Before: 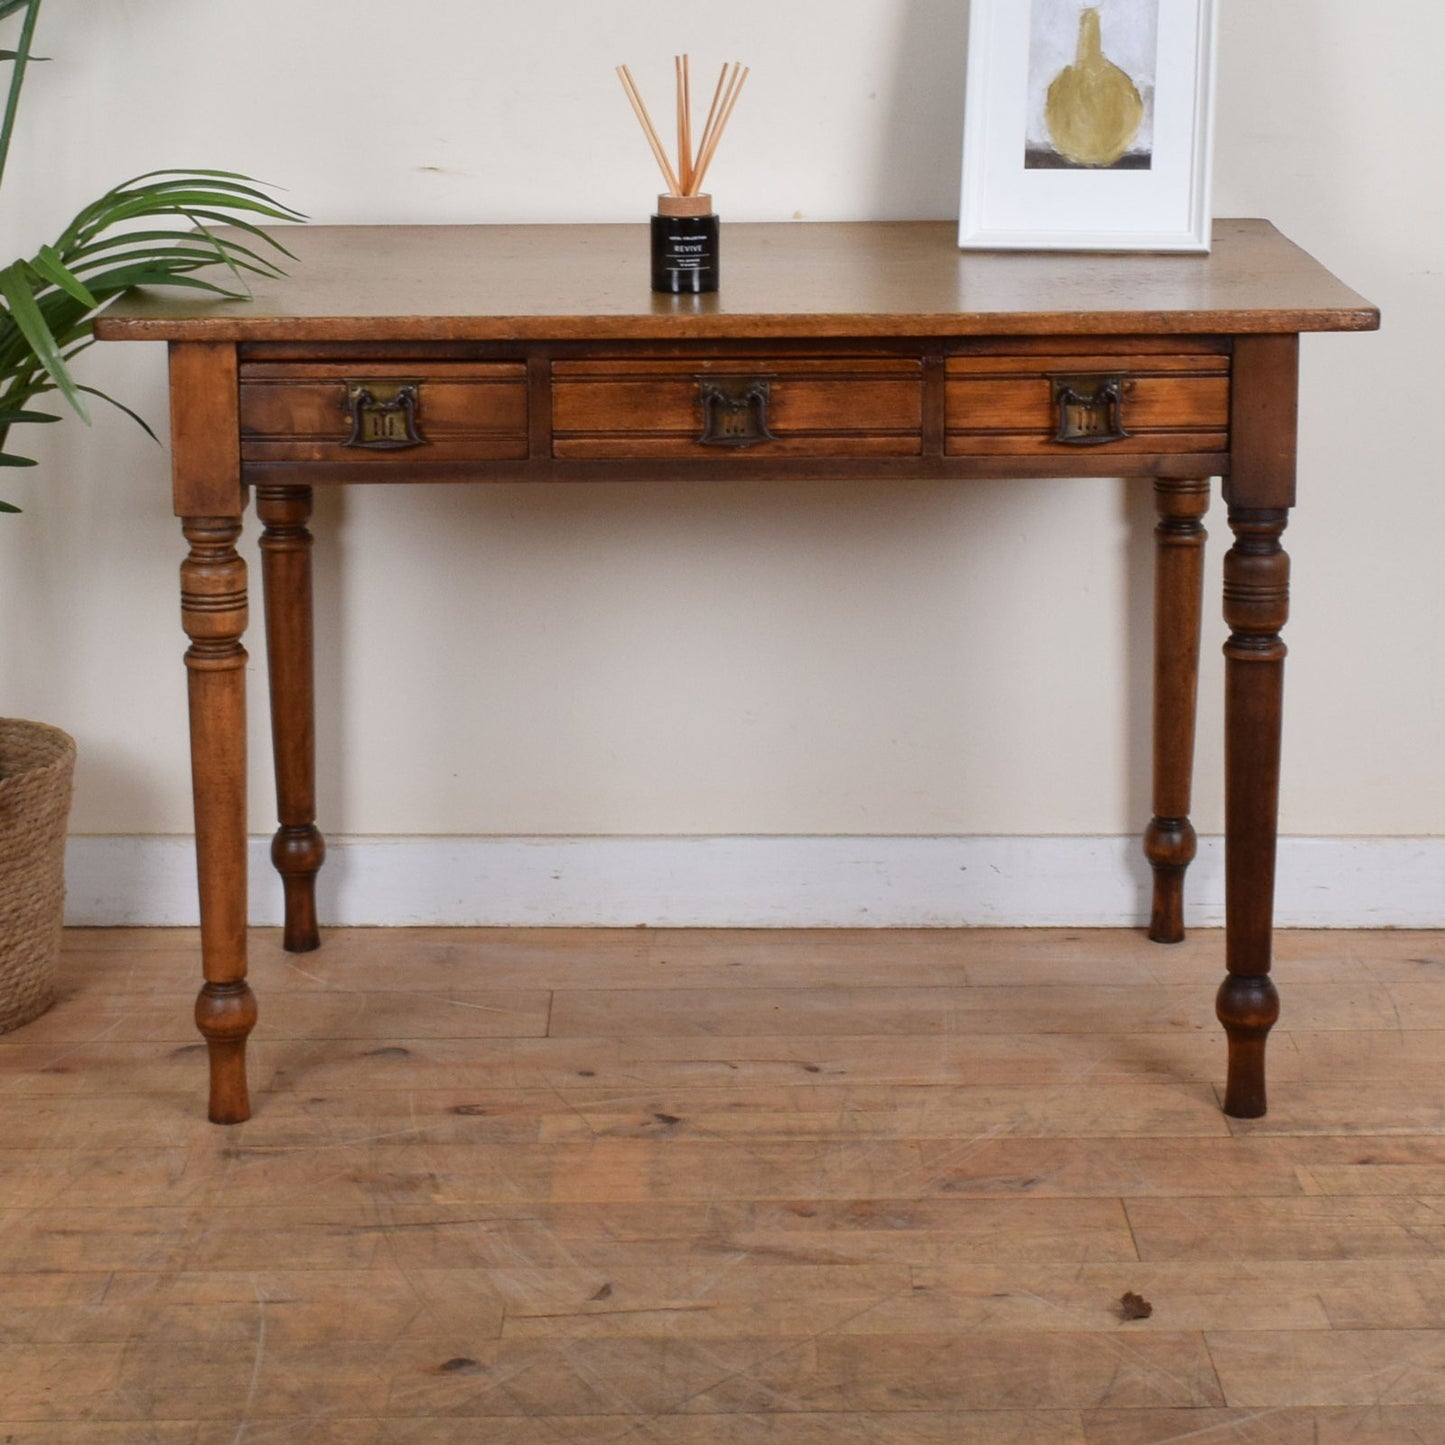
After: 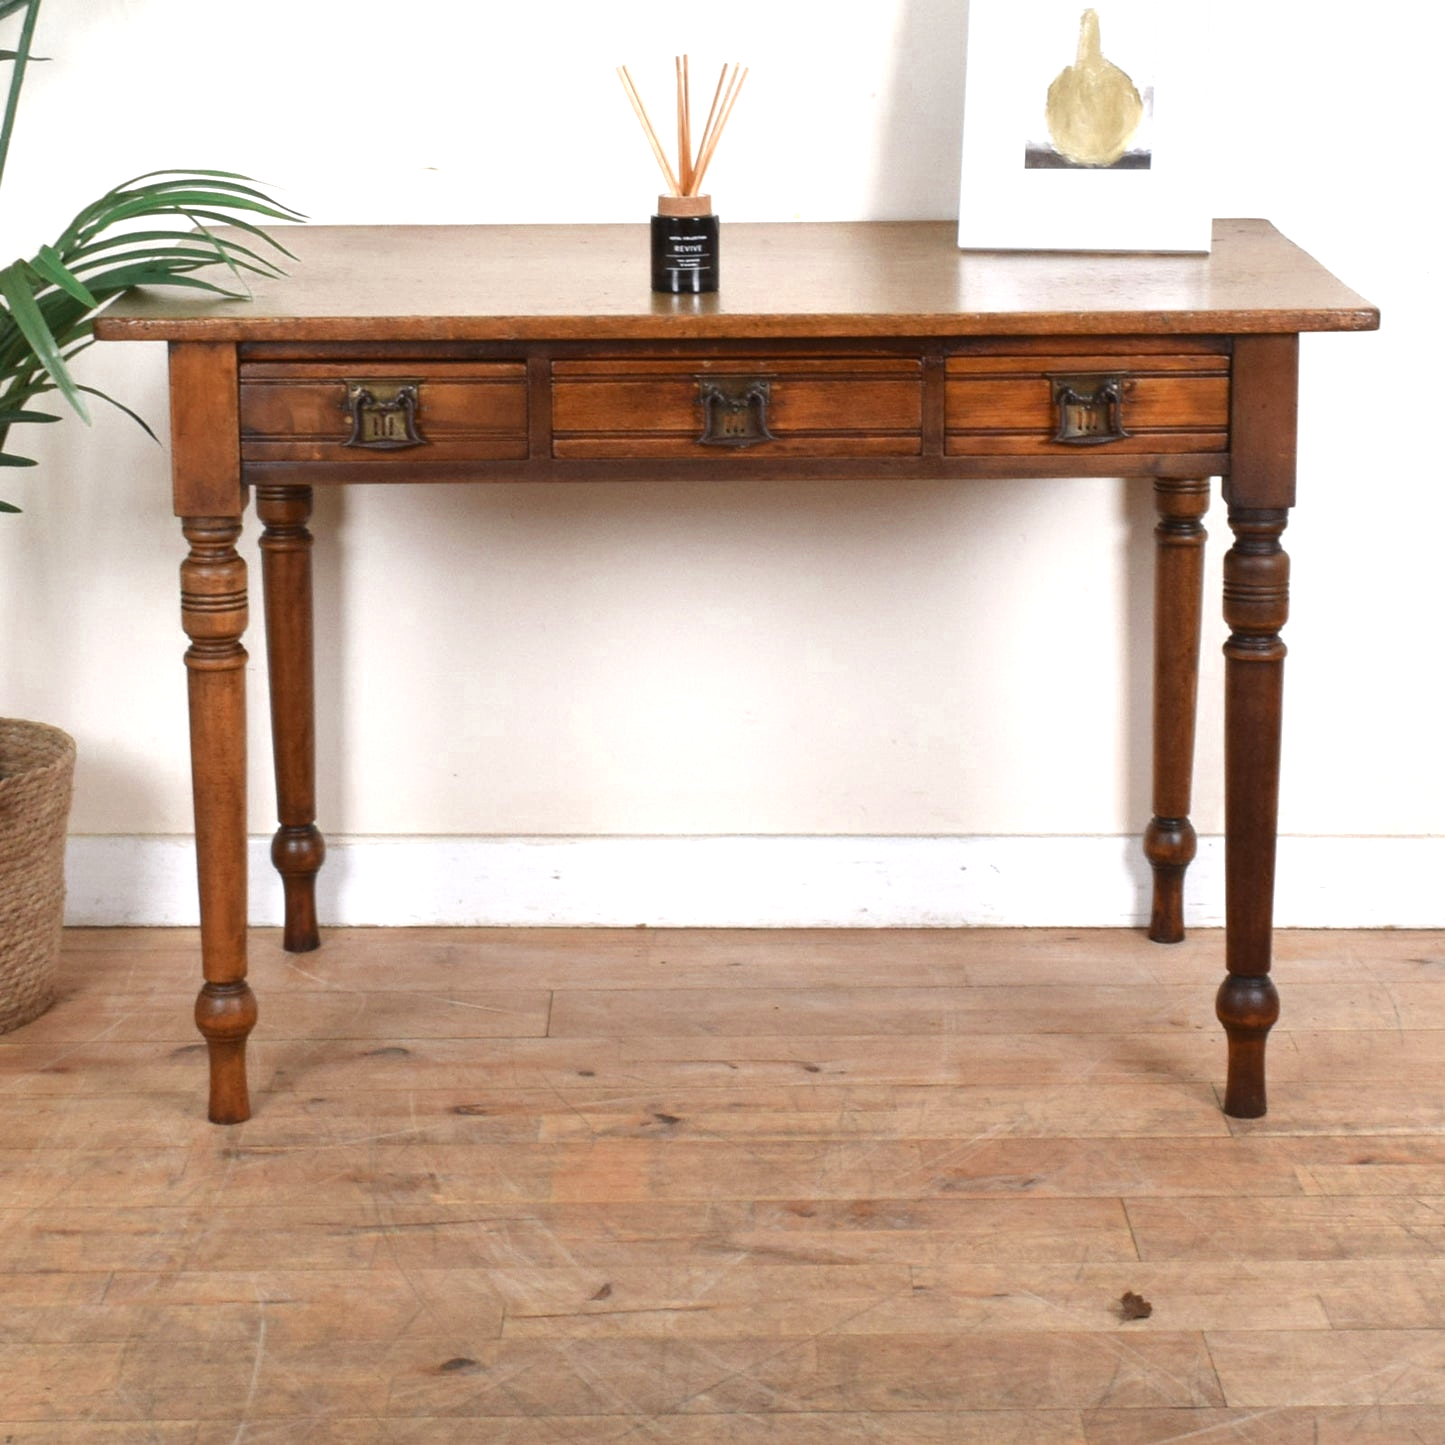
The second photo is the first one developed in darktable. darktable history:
exposure: black level correction 0, exposure 1 EV, compensate highlight preservation false
color zones: curves: ch0 [(0, 0.5) (0.125, 0.4) (0.25, 0.5) (0.375, 0.4) (0.5, 0.4) (0.625, 0.35) (0.75, 0.35) (0.875, 0.5)]; ch1 [(0, 0.35) (0.125, 0.45) (0.25, 0.35) (0.375, 0.35) (0.5, 0.35) (0.625, 0.35) (0.75, 0.45) (0.875, 0.35)]; ch2 [(0, 0.6) (0.125, 0.5) (0.25, 0.5) (0.375, 0.6) (0.5, 0.6) (0.625, 0.5) (0.75, 0.5) (0.875, 0.5)]
